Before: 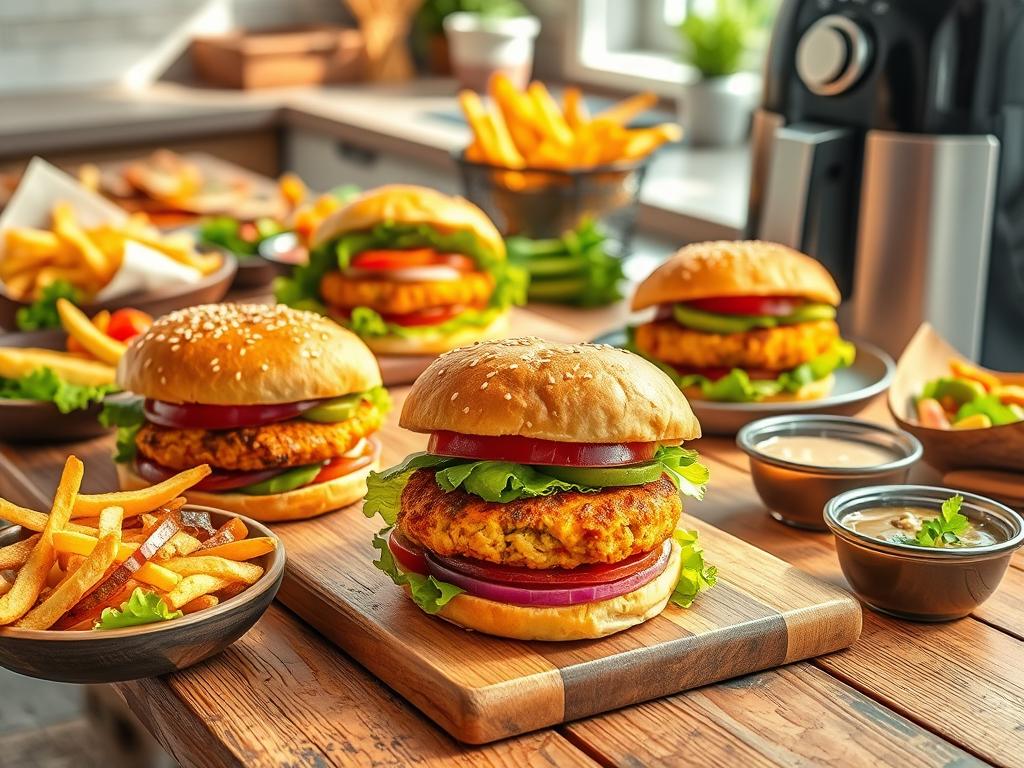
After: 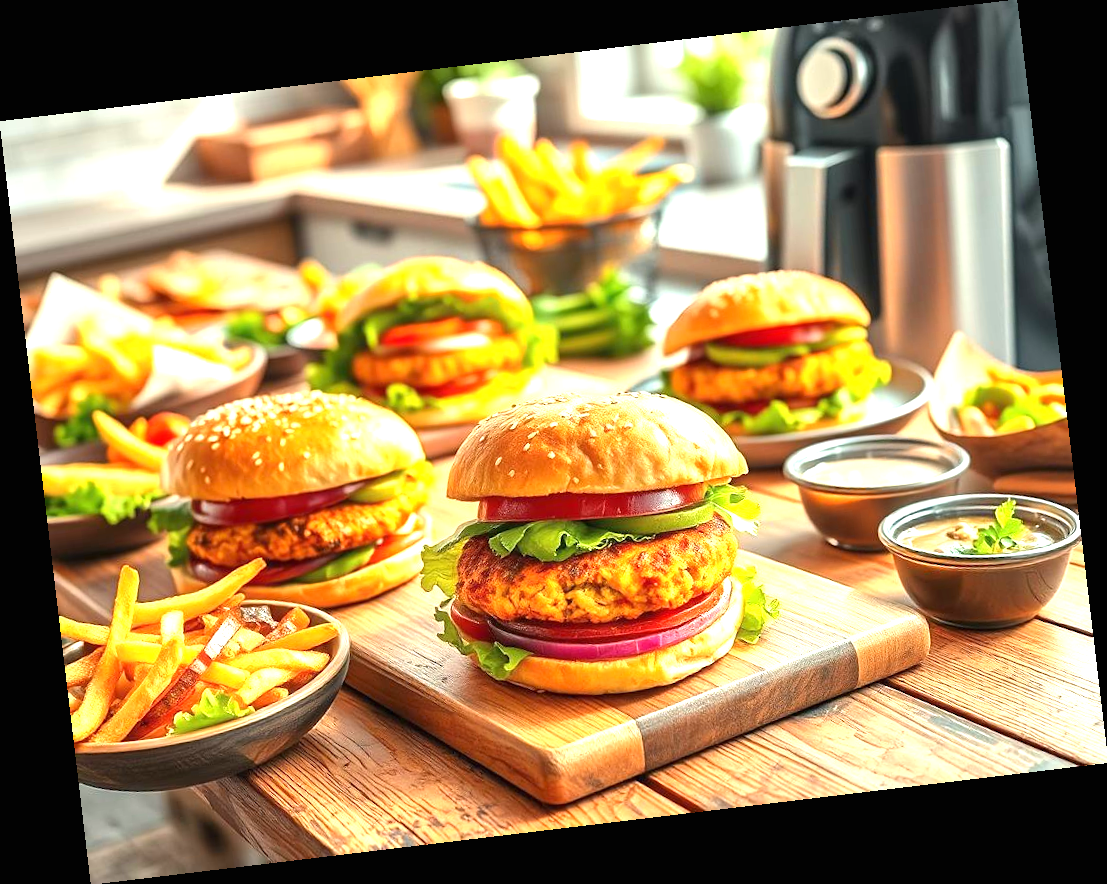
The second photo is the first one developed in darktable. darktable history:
exposure: black level correction 0, exposure 1.1 EV, compensate highlight preservation false
rotate and perspective: rotation -6.83°, automatic cropping off
